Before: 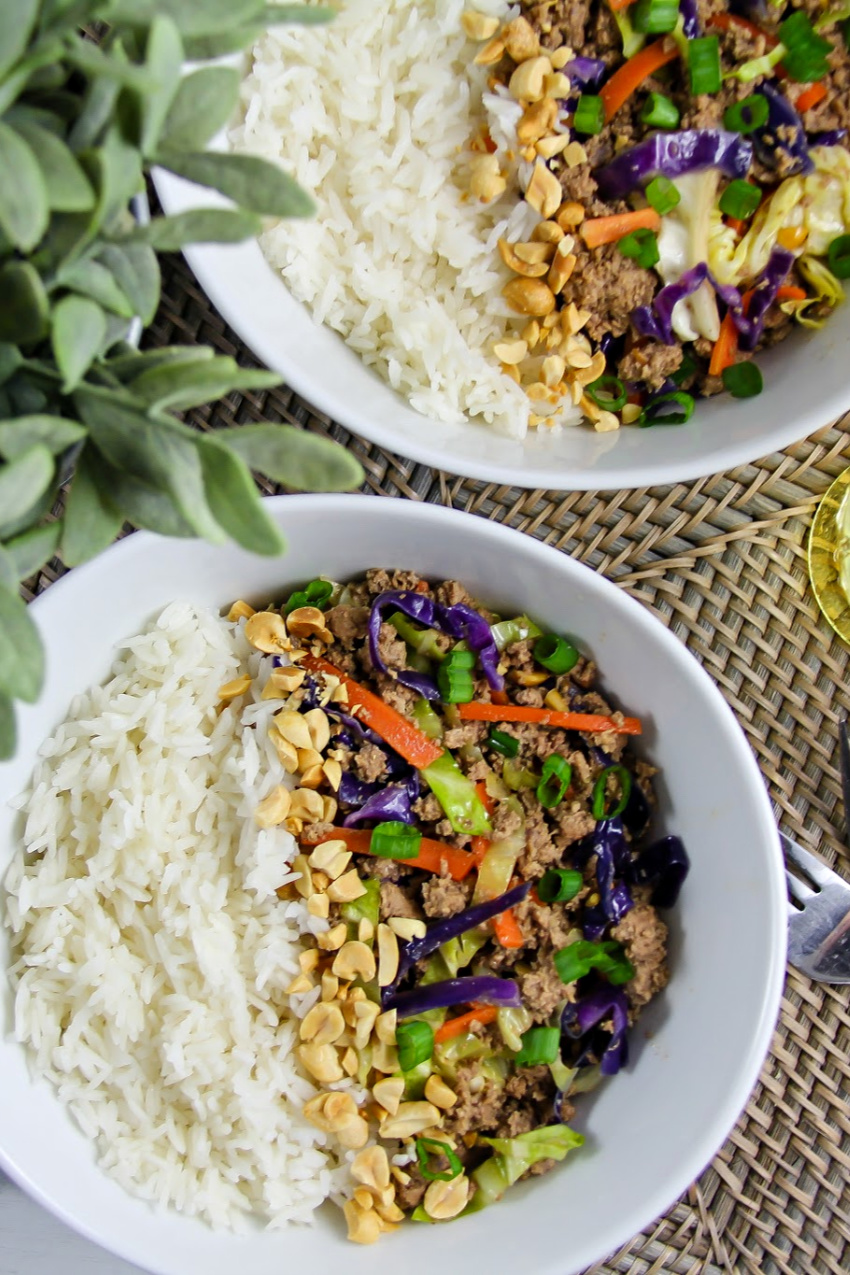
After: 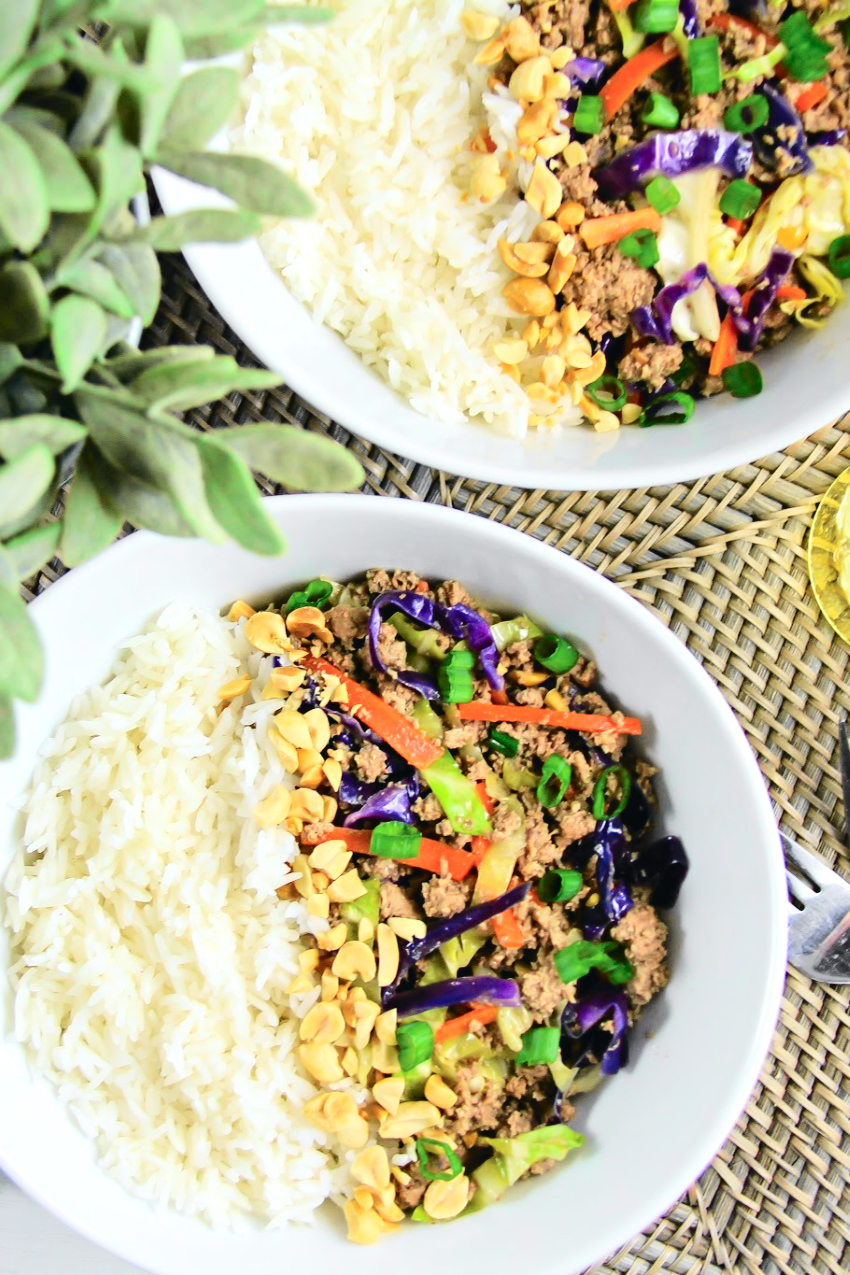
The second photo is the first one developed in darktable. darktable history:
exposure: exposure 0.604 EV, compensate highlight preservation false
tone curve: curves: ch0 [(0, 0.026) (0.104, 0.1) (0.233, 0.262) (0.398, 0.507) (0.498, 0.621) (0.65, 0.757) (0.835, 0.883) (1, 0.961)]; ch1 [(0, 0) (0.346, 0.307) (0.408, 0.369) (0.453, 0.457) (0.482, 0.476) (0.502, 0.498) (0.521, 0.503) (0.553, 0.554) (0.638, 0.646) (0.693, 0.727) (1, 1)]; ch2 [(0, 0) (0.366, 0.337) (0.434, 0.46) (0.485, 0.494) (0.5, 0.494) (0.511, 0.508) (0.537, 0.55) (0.579, 0.599) (0.663, 0.67) (1, 1)], color space Lab, independent channels, preserve colors none
contrast equalizer: octaves 7, y [[0.5 ×6], [0.5 ×6], [0.975, 0.964, 0.925, 0.865, 0.793, 0.721], [0 ×6], [0 ×6]], mix 0.333
